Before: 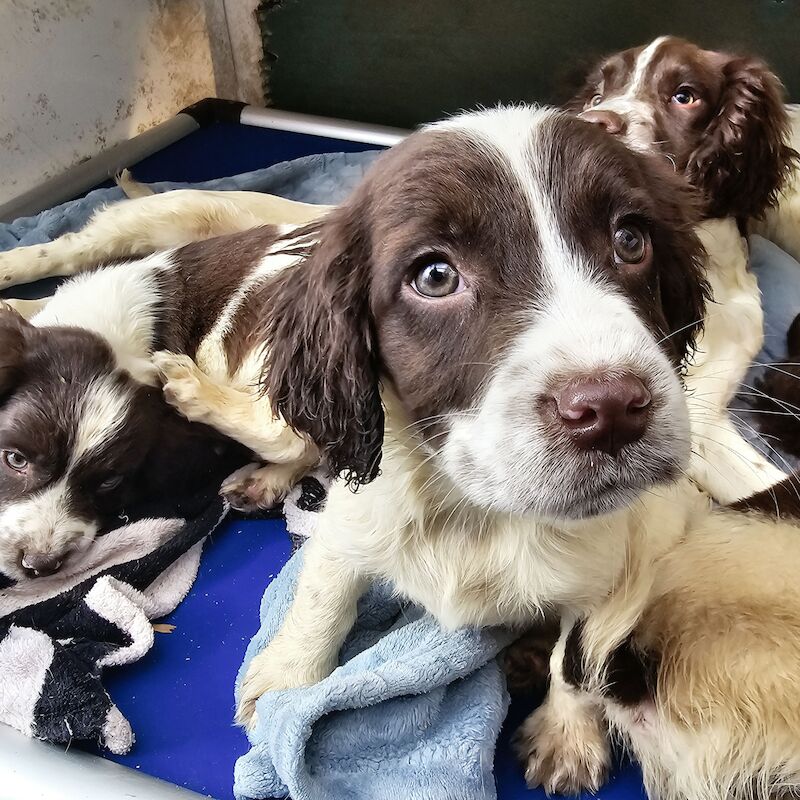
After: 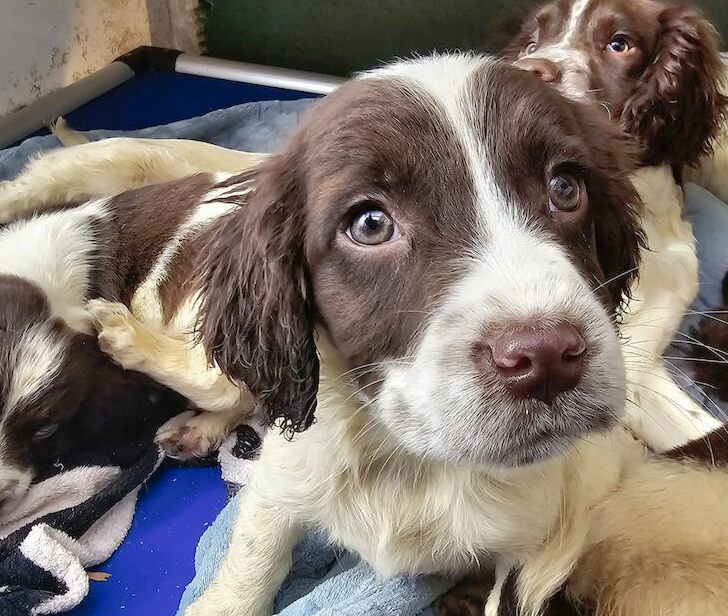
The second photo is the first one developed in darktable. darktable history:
shadows and highlights: on, module defaults
crop: left 8.155%, top 6.611%, bottom 15.385%
